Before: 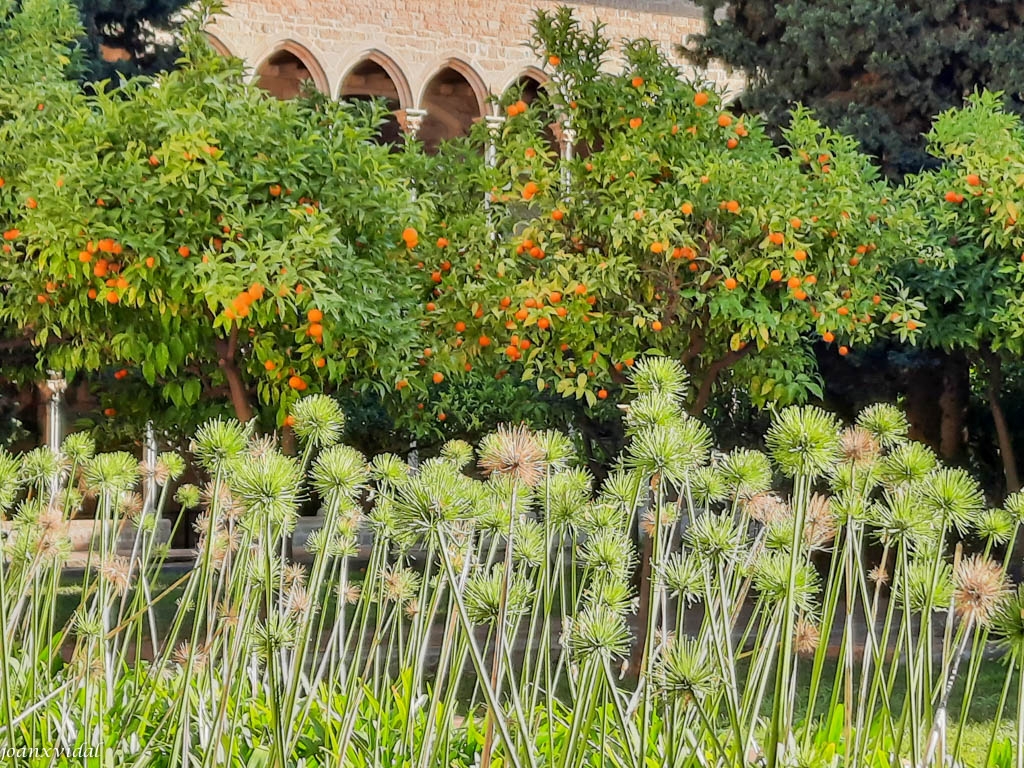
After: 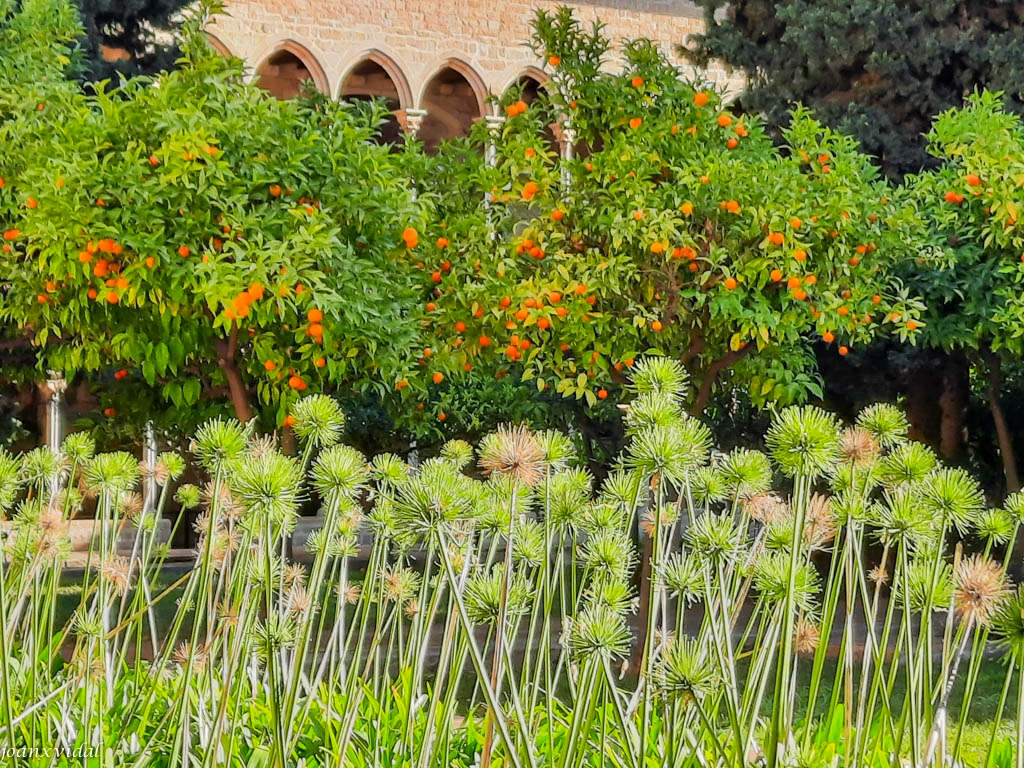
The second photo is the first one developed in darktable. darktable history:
color zones: curves: ch1 [(0.25, 0.61) (0.75, 0.248)], mix 31.38%
